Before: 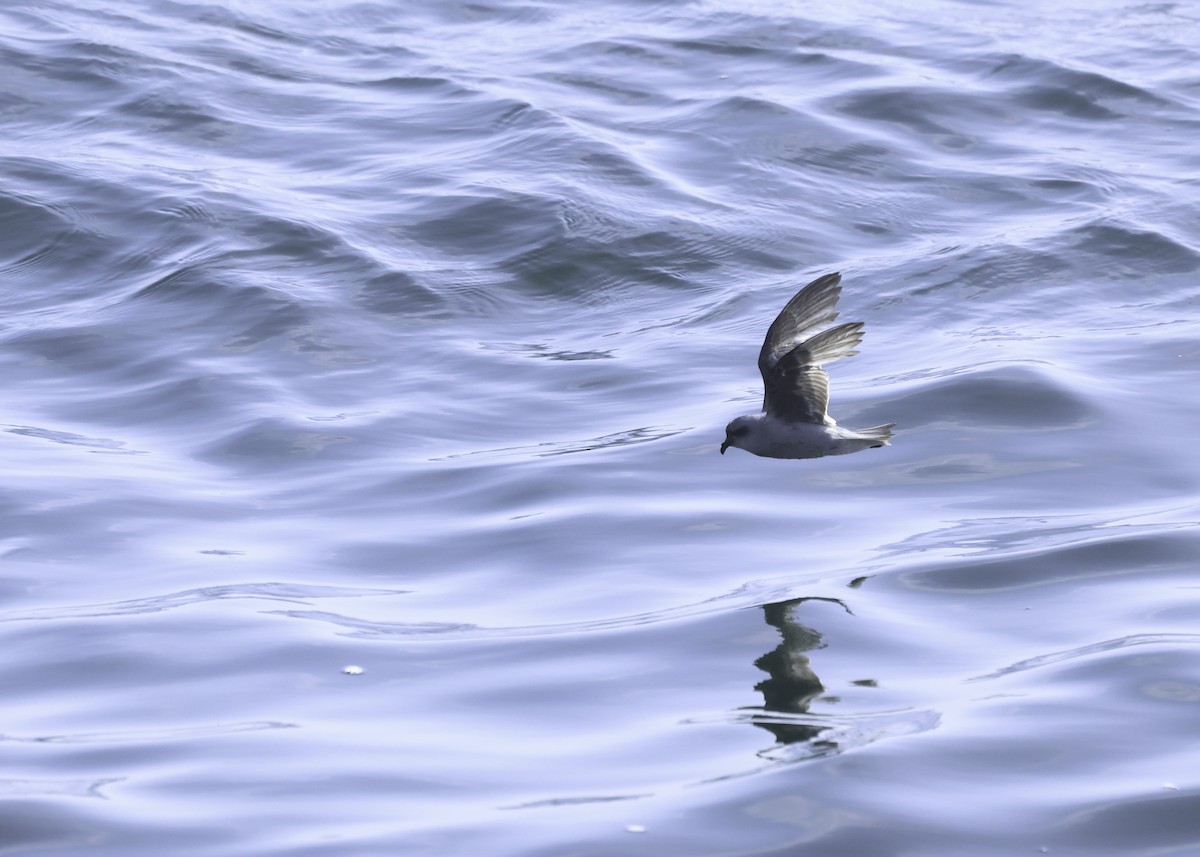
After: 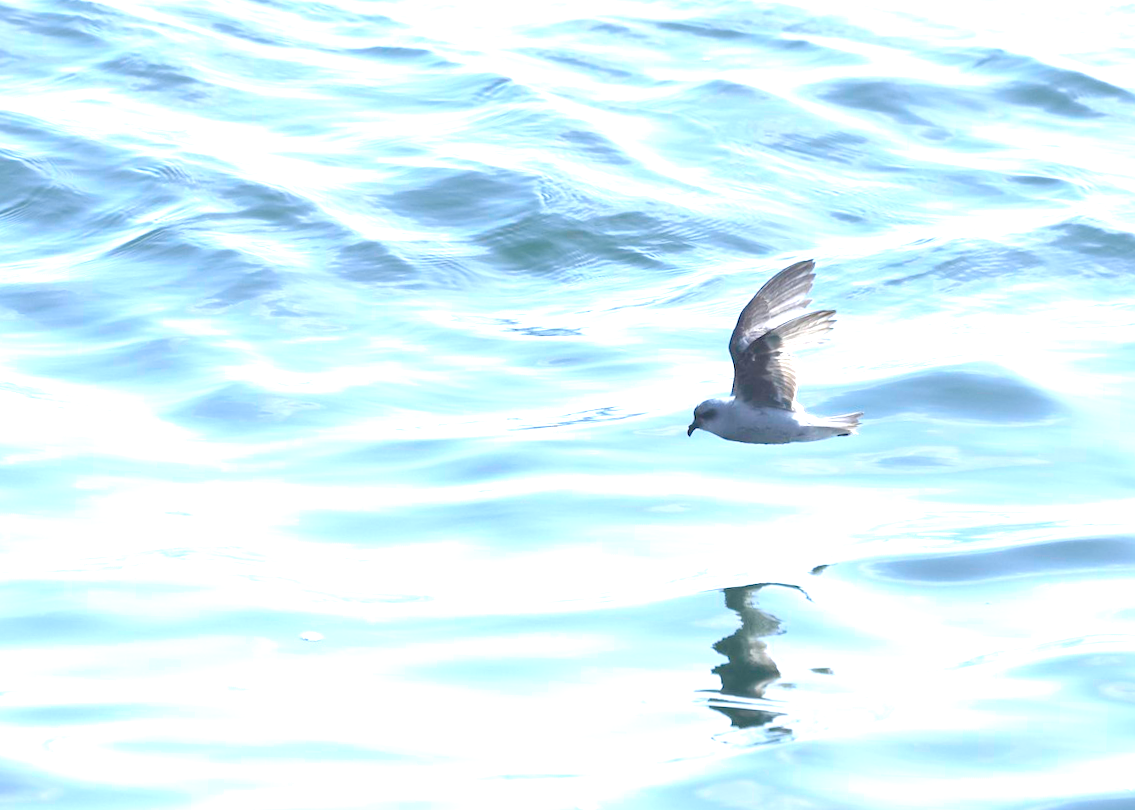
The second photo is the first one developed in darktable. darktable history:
crop and rotate: angle -2.37°
exposure: exposure 1.15 EV, compensate highlight preservation false
